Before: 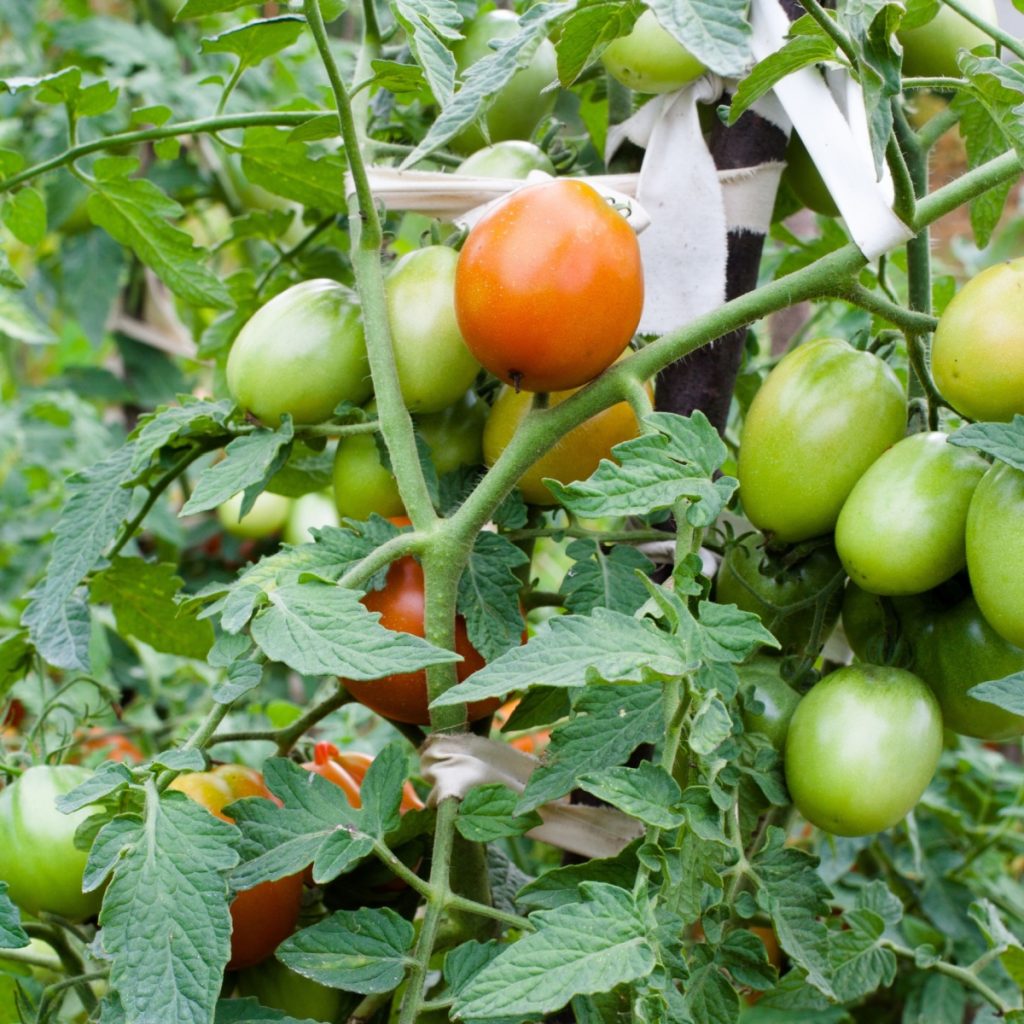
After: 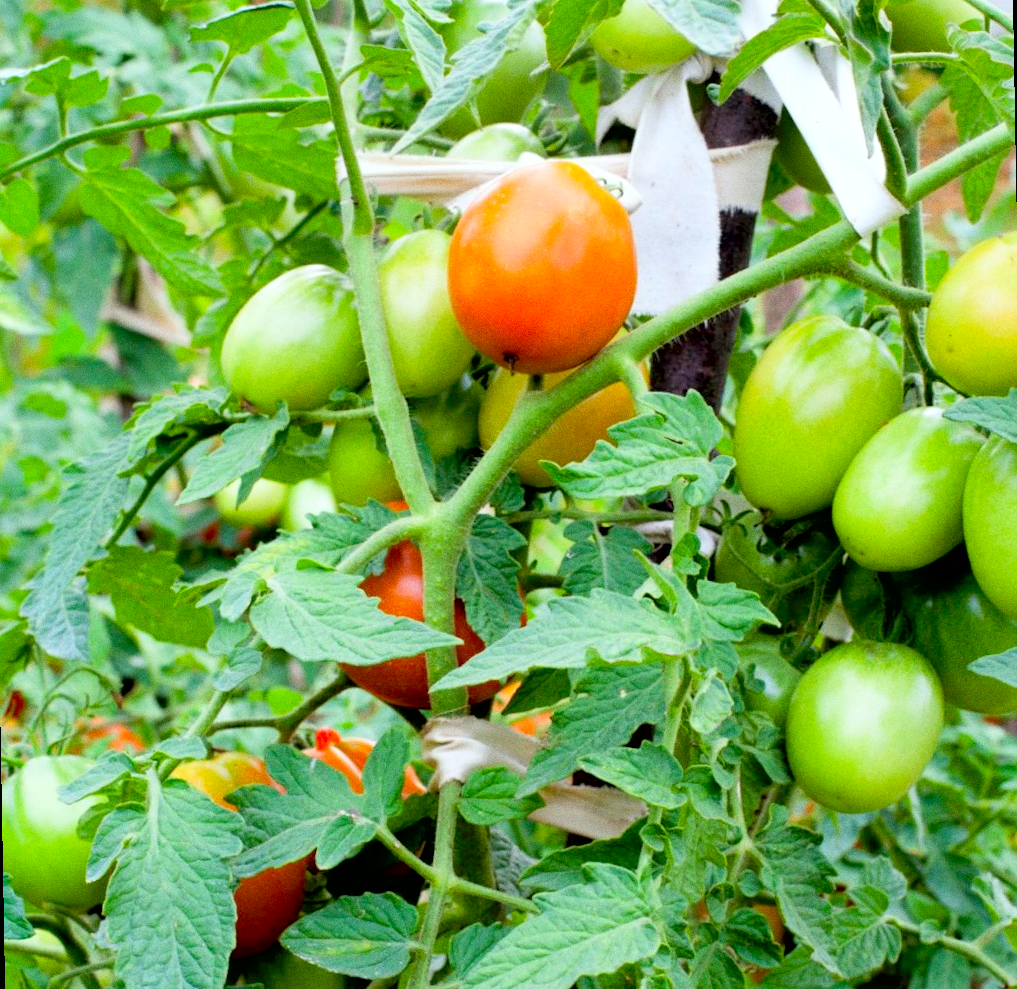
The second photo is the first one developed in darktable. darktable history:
rotate and perspective: rotation -1°, crop left 0.011, crop right 0.989, crop top 0.025, crop bottom 0.975
white balance: red 0.978, blue 0.999
contrast brightness saturation: contrast 0.07, brightness 0.18, saturation 0.4
exposure: black level correction 0.009, exposure 0.119 EV, compensate highlight preservation false
grain: coarseness 0.47 ISO
